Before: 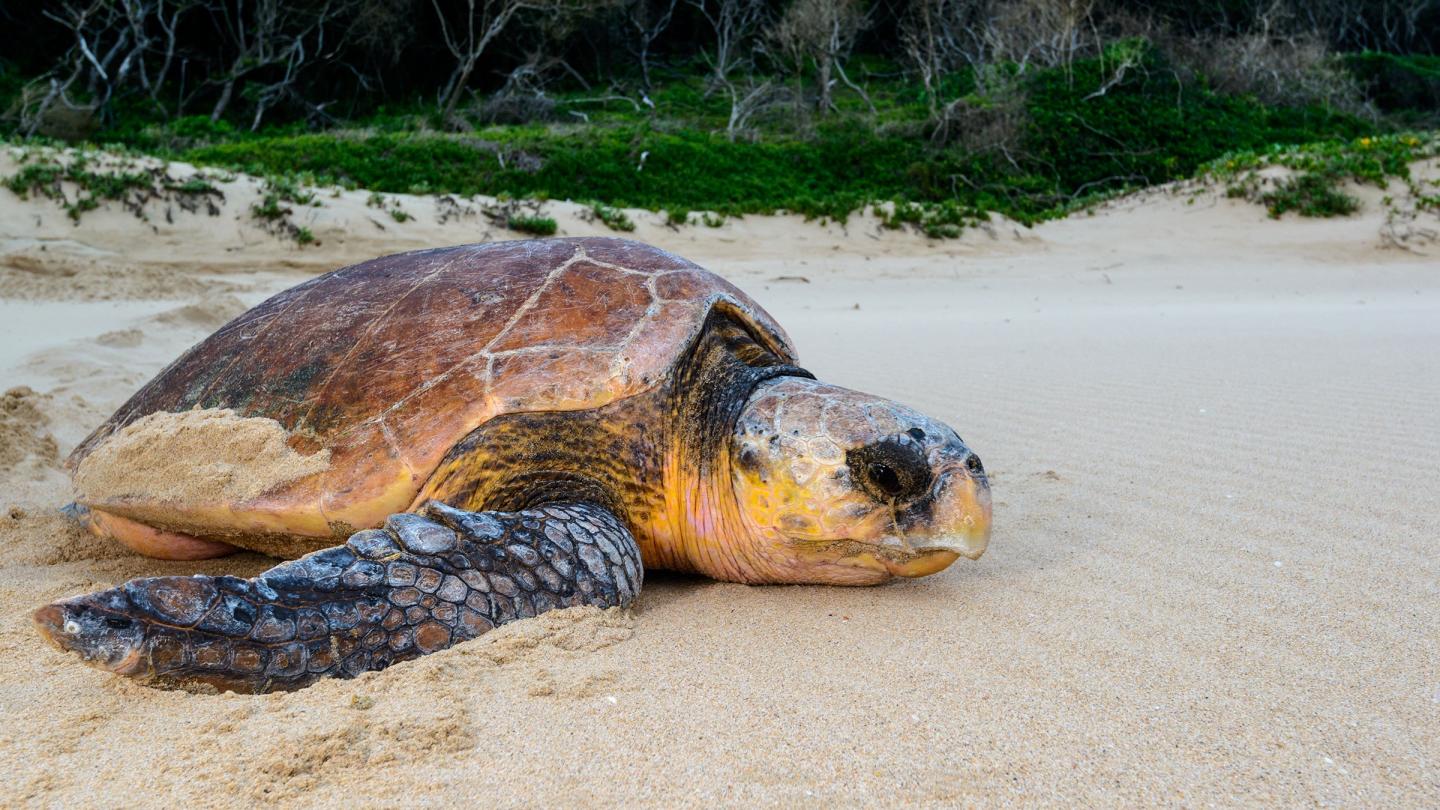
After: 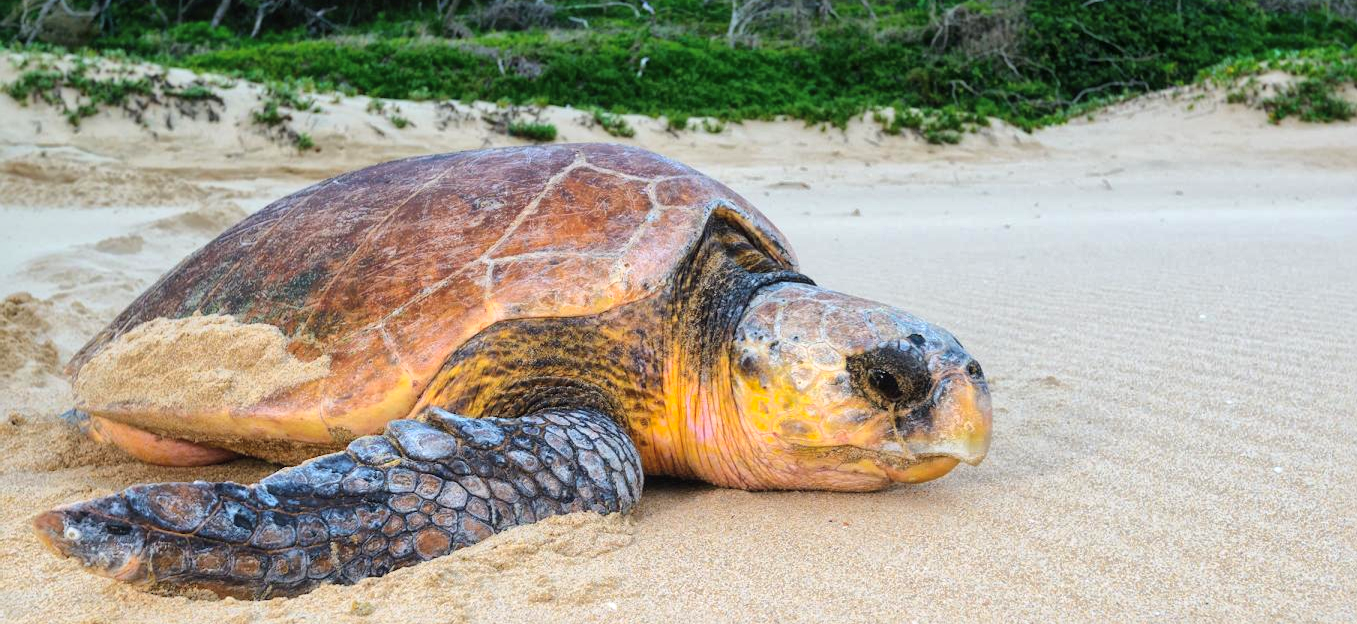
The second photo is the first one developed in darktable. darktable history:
global tonemap: drago (1, 100), detail 1
exposure: black level correction -0.002, exposure 0.708 EV, compensate exposure bias true, compensate highlight preservation false
crop and rotate: angle 0.03°, top 11.643%, right 5.651%, bottom 11.189%
